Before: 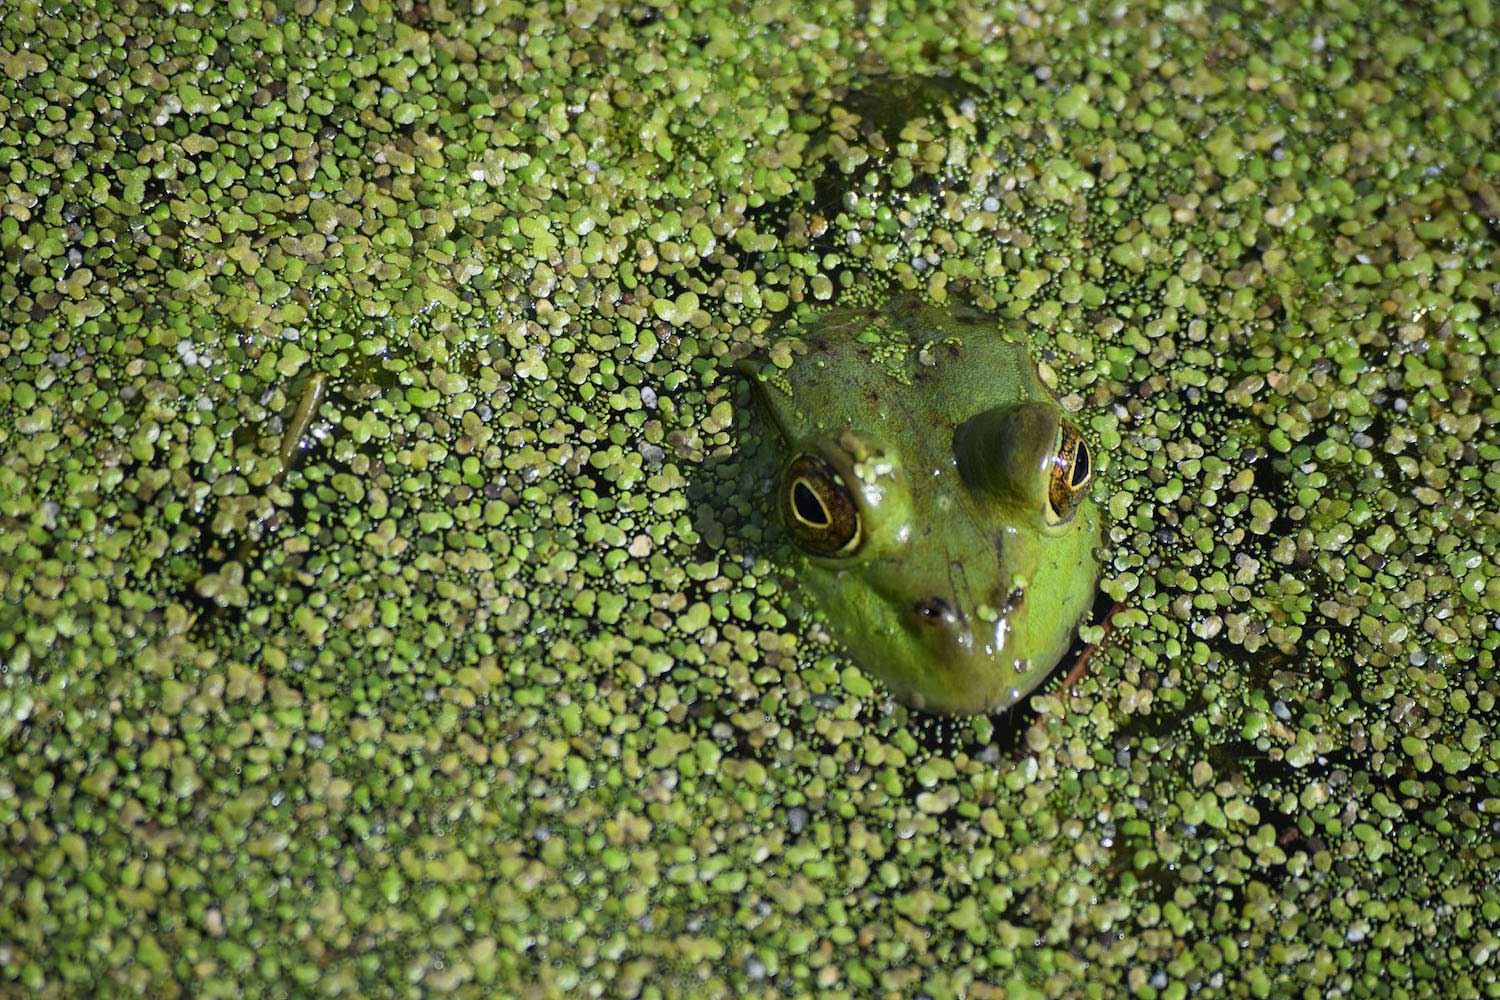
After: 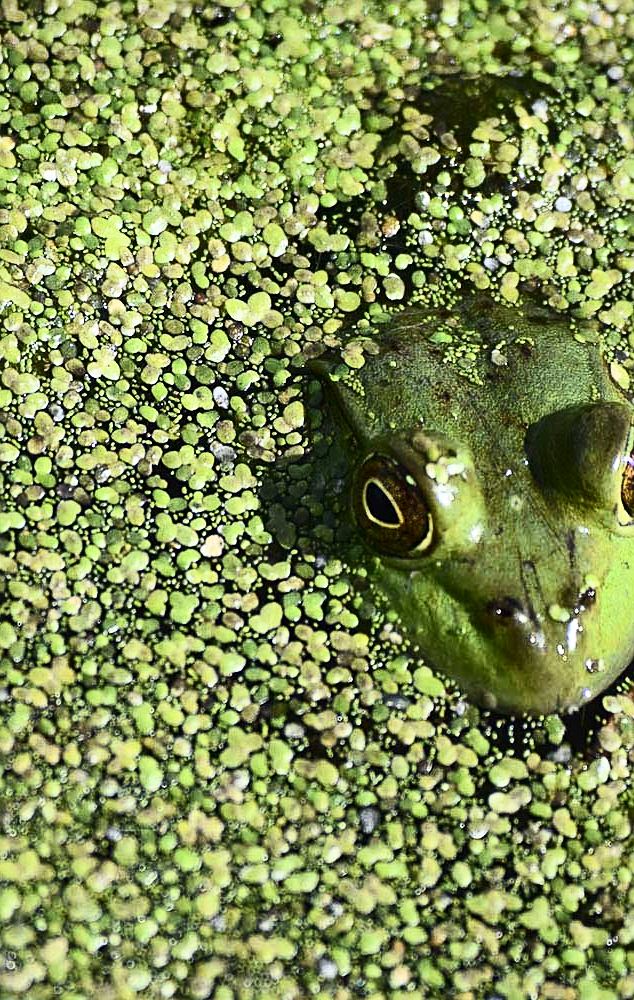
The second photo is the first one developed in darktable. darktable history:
contrast brightness saturation: contrast 0.386, brightness 0.102
sharpen: on, module defaults
crop: left 28.536%, right 29.132%
exposure: black level correction -0.001, exposure 0.08 EV, compensate exposure bias true, compensate highlight preservation false
